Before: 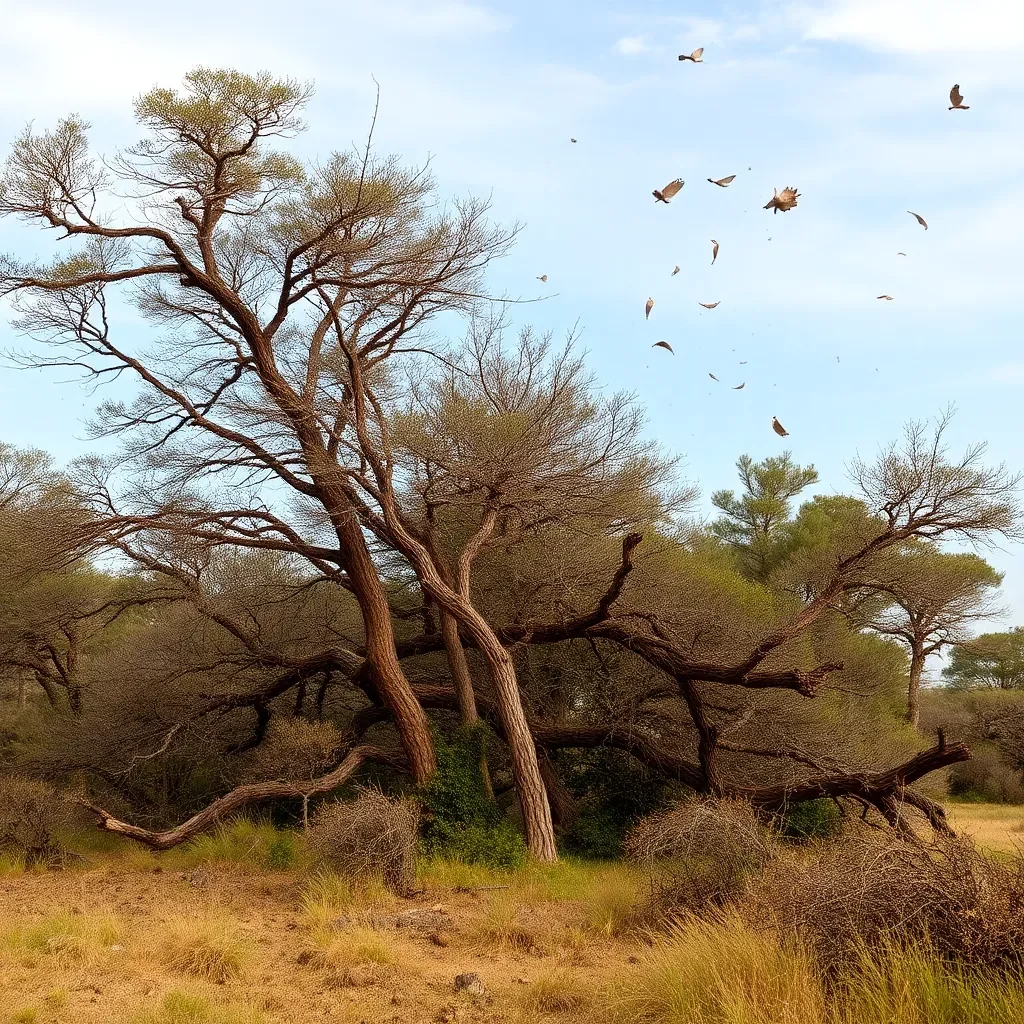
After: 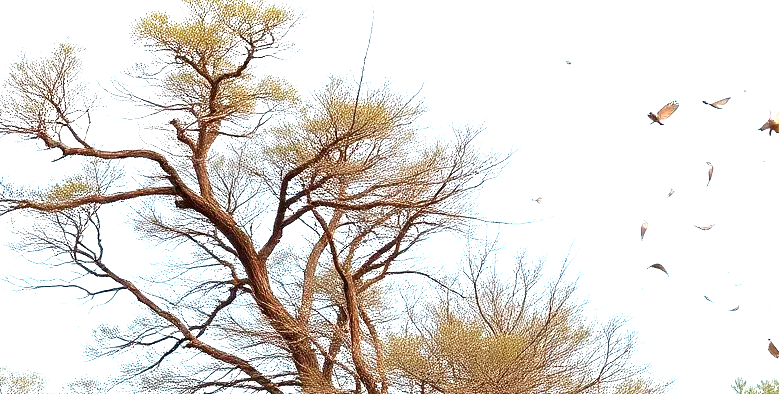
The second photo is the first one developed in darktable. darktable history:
crop: left 0.562%, top 7.632%, right 23.277%, bottom 53.845%
exposure: exposure 1.157 EV, compensate highlight preservation false
